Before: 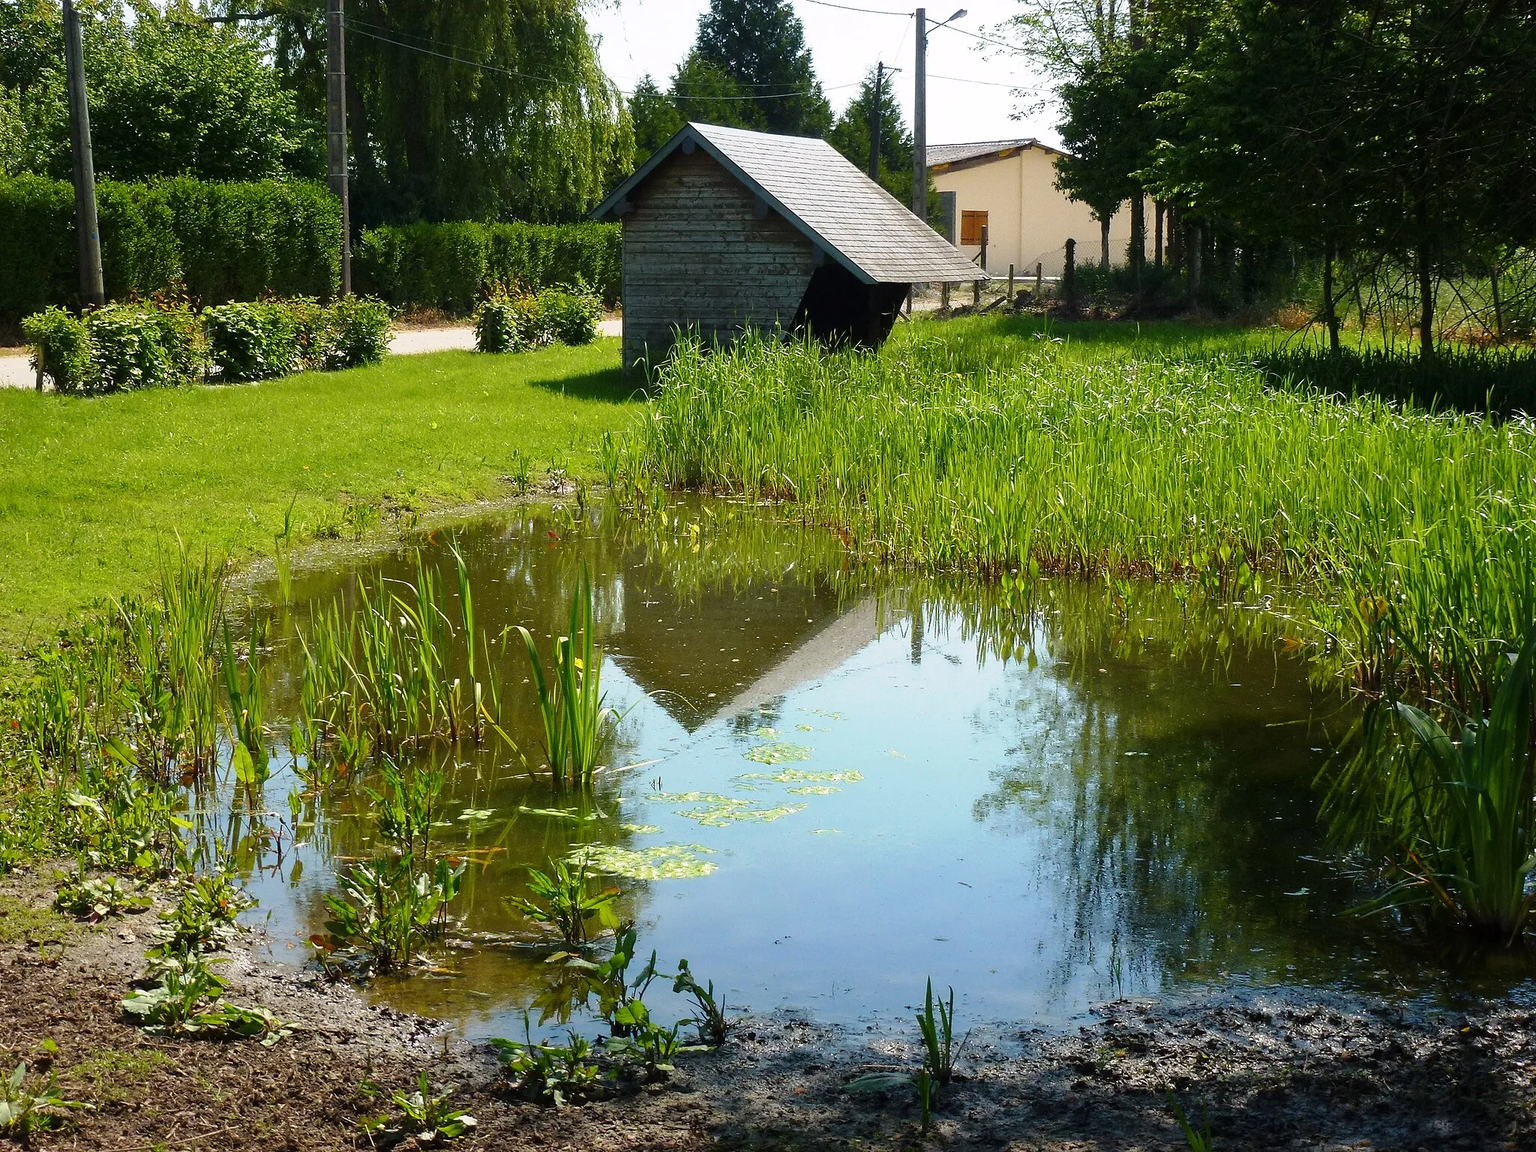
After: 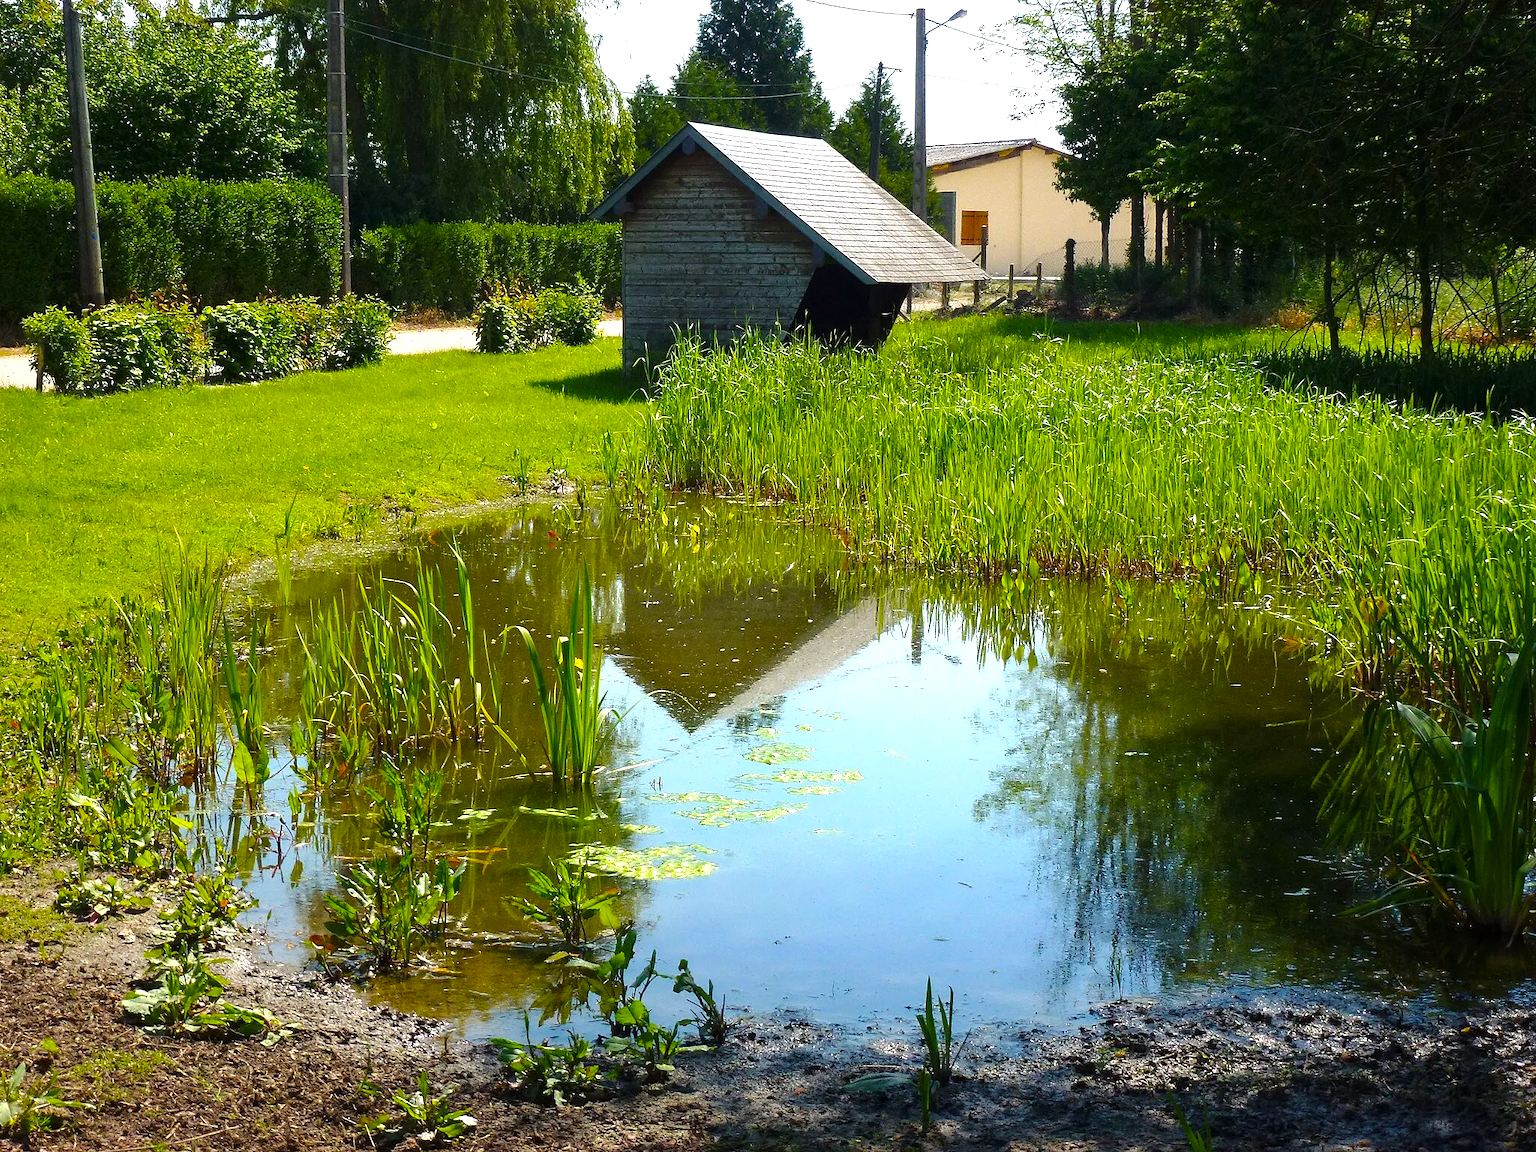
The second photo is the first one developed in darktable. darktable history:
color balance rgb: shadows lift › chroma 2.904%, shadows lift › hue 279.06°, perceptual saturation grading › global saturation 25.483%, perceptual brilliance grading › global brilliance 10.059%
